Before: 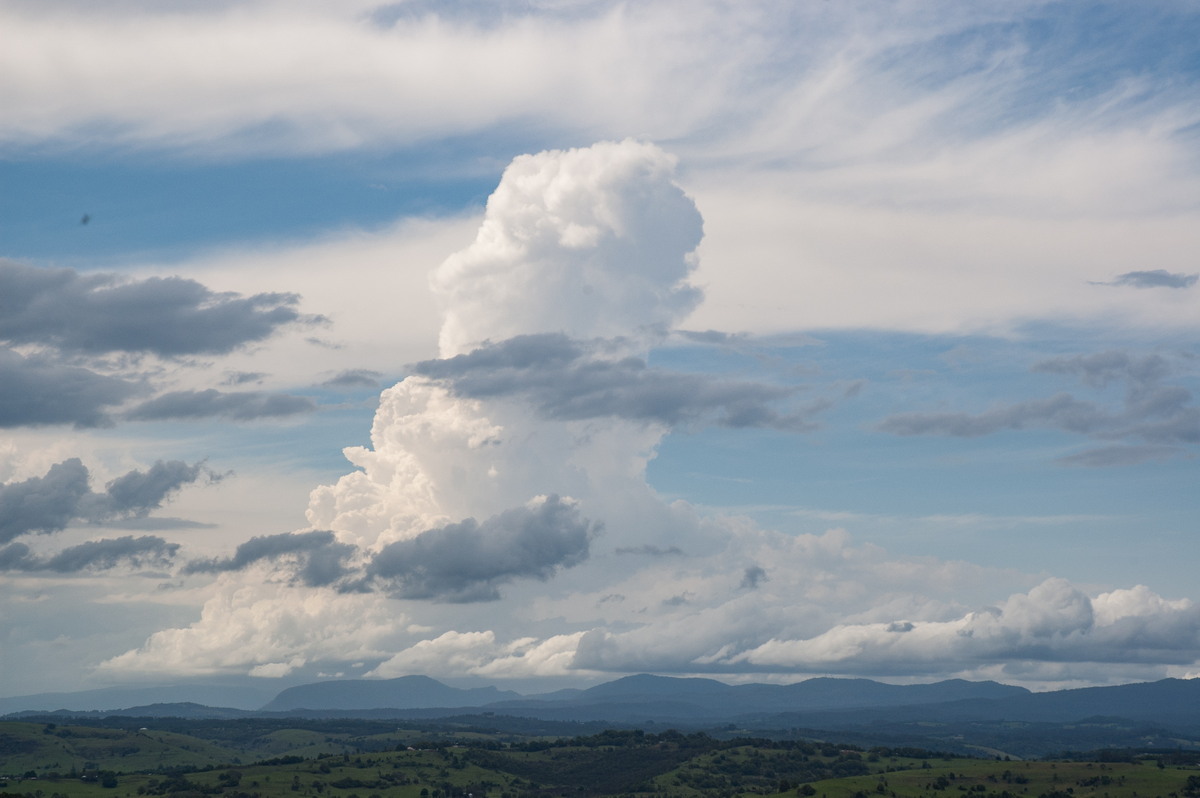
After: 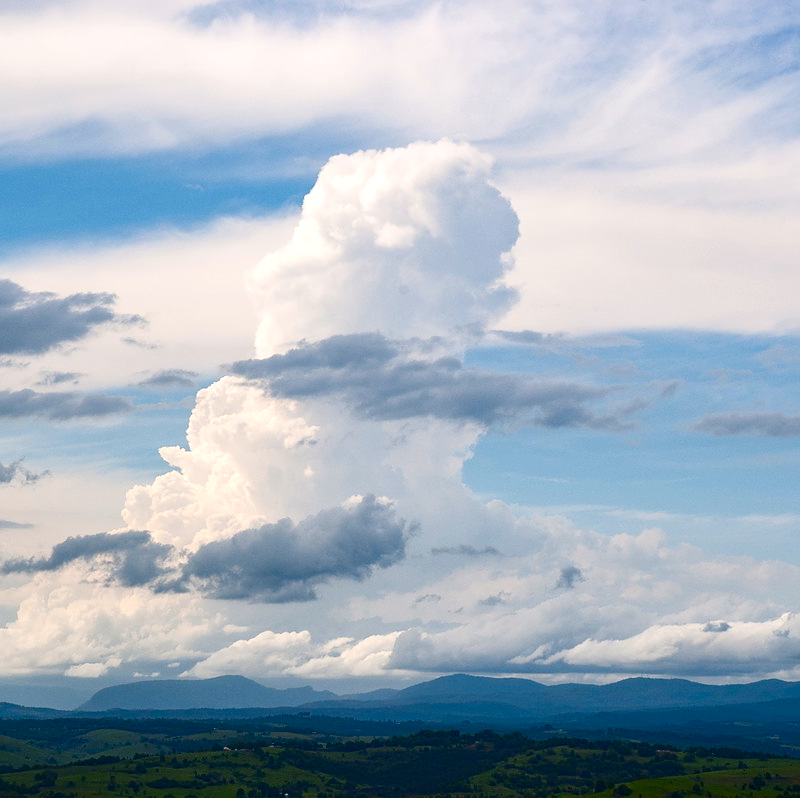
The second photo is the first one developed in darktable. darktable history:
crop: left 15.41%, right 17.842%
shadows and highlights: radius 128.14, shadows 21.26, highlights -21.63, low approximation 0.01
exposure: exposure 0.361 EV, compensate highlight preservation false
tone equalizer: on, module defaults
color balance rgb: highlights gain › chroma 0.254%, highlights gain › hue 331.12°, perceptual saturation grading › global saturation 44.36%, perceptual saturation grading › highlights -50.475%, perceptual saturation grading › shadows 30.511%, global vibrance 9.682%
sharpen: radius 1.006
contrast brightness saturation: contrast 0.206, brightness -0.102, saturation 0.211
